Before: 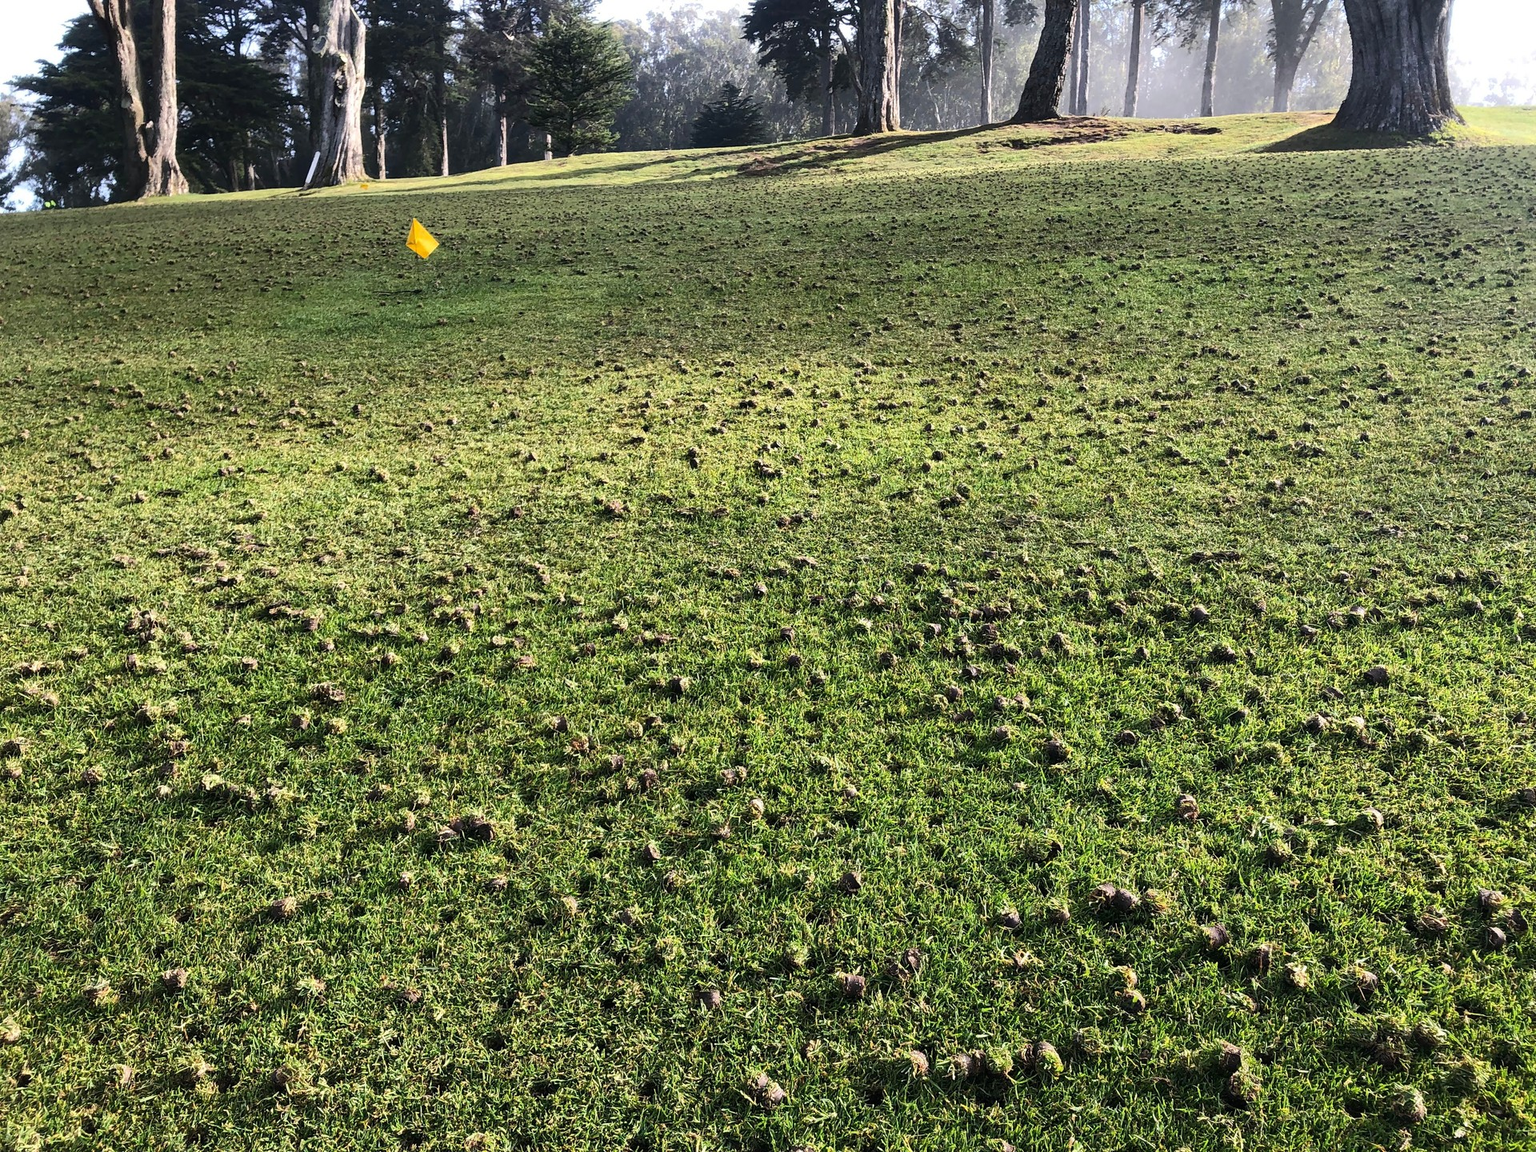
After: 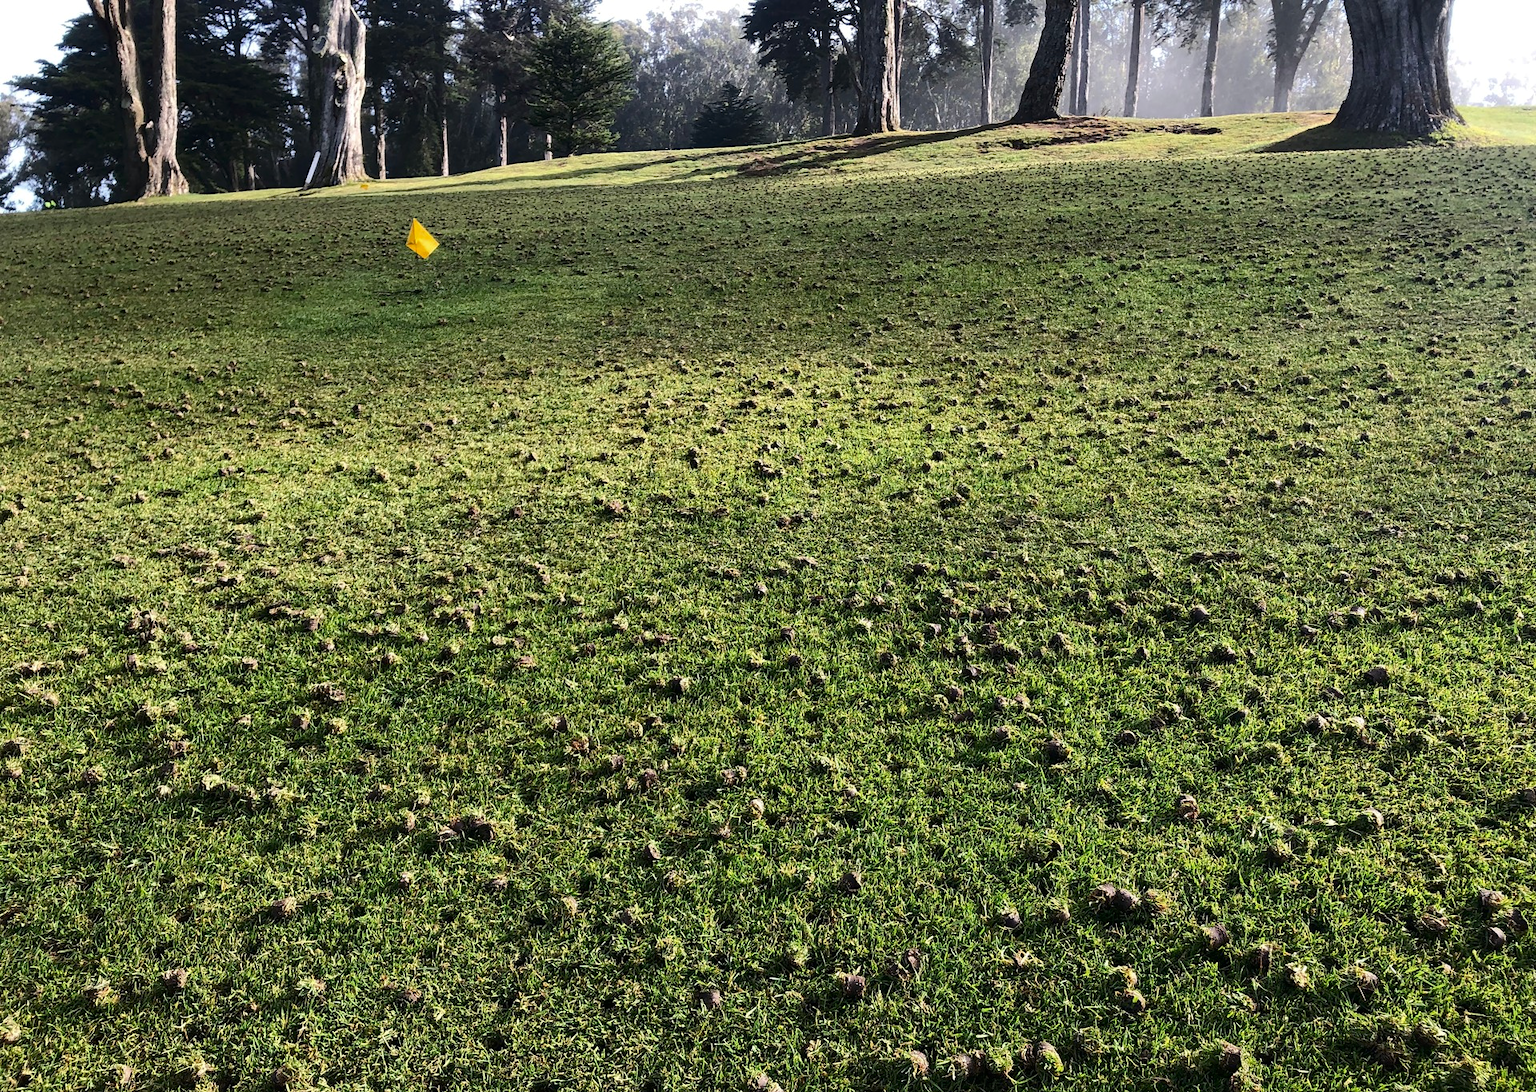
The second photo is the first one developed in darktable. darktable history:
contrast brightness saturation: brightness -0.09
tone equalizer: edges refinement/feathering 500, mask exposure compensation -1.57 EV, preserve details no
crop and rotate: top 0.001%, bottom 5.11%
